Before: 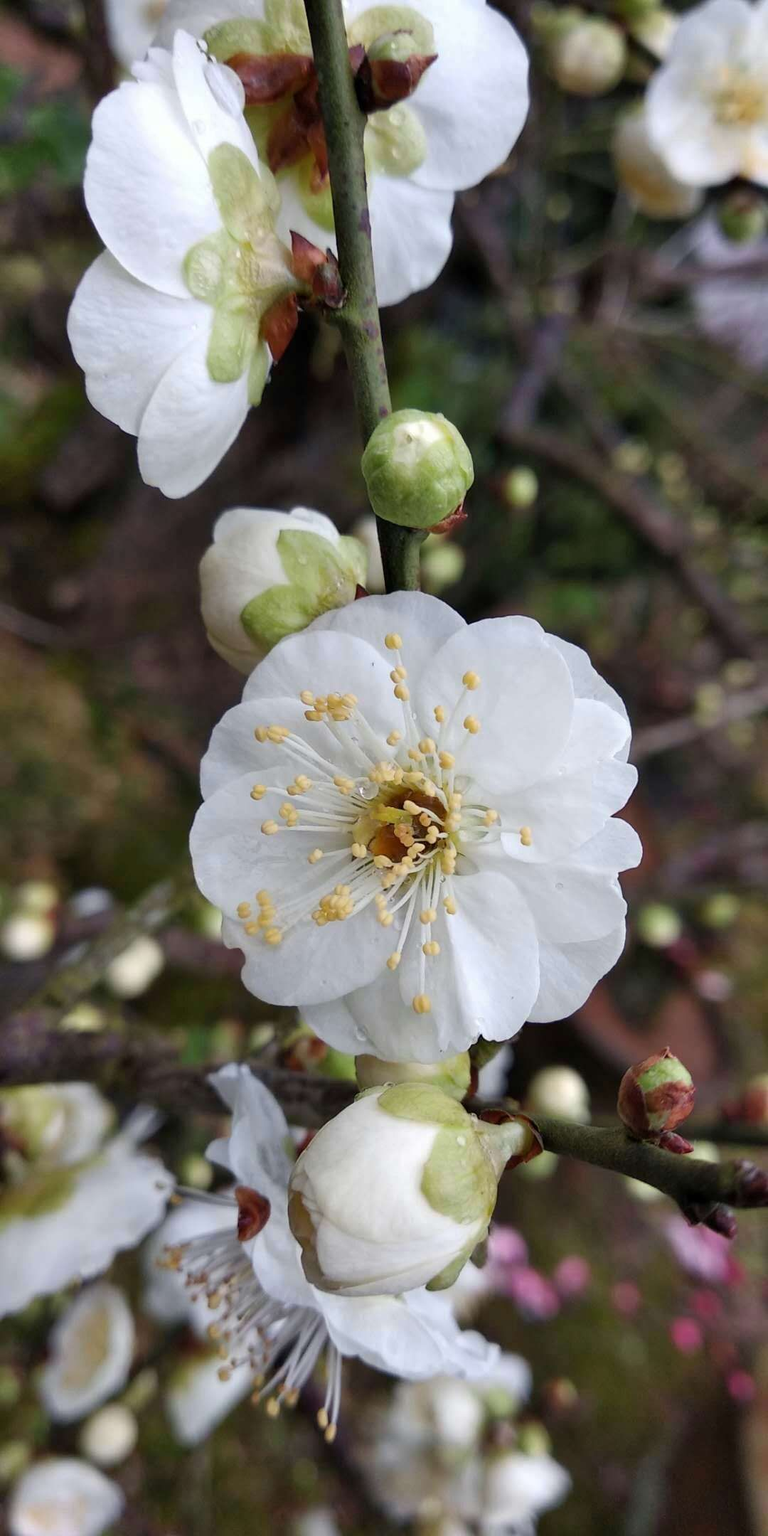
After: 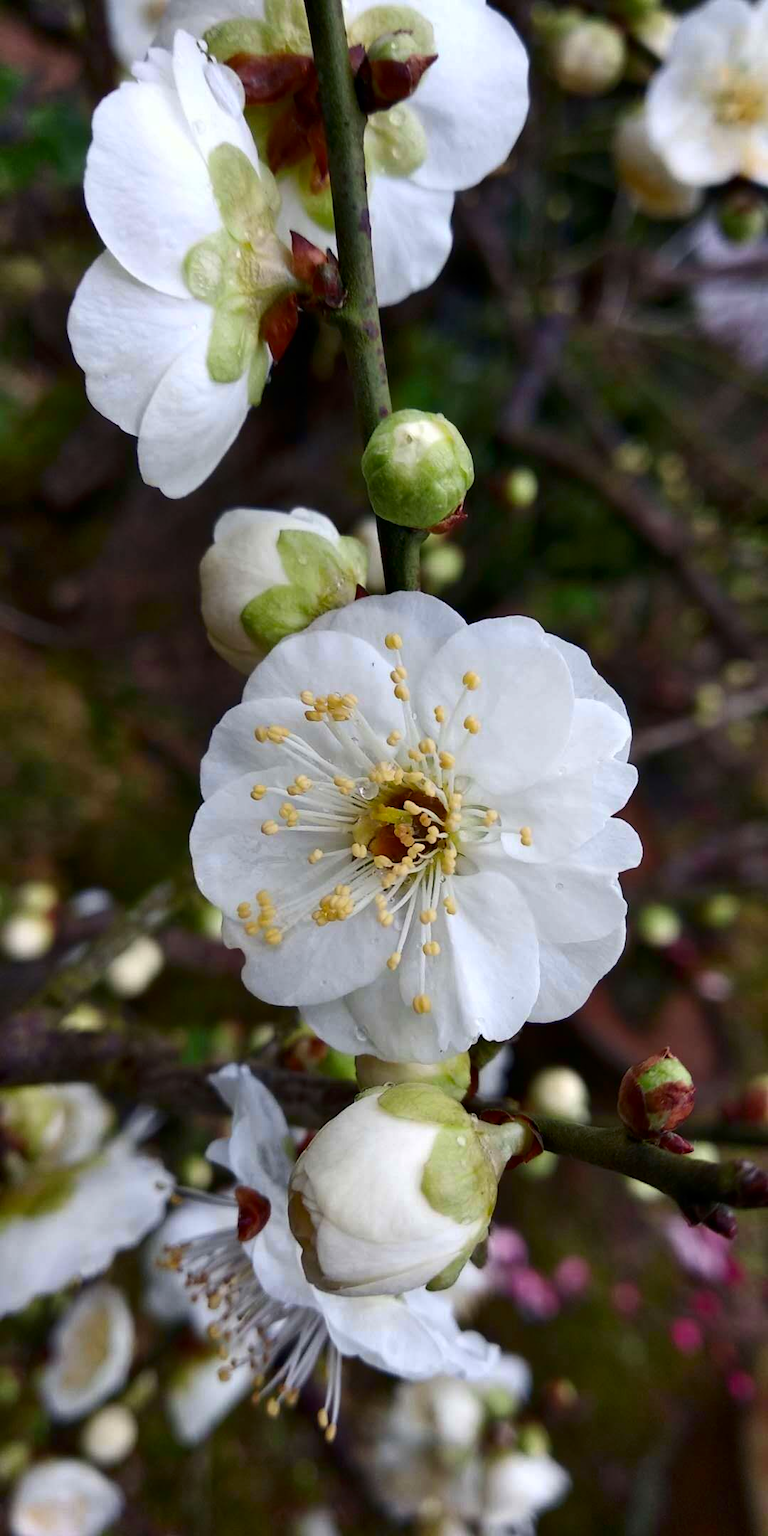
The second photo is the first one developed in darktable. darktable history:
contrast brightness saturation: contrast 0.116, brightness -0.12, saturation 0.204
color zones: curves: ch0 [(0.068, 0.464) (0.25, 0.5) (0.48, 0.508) (0.75, 0.536) (0.886, 0.476) (0.967, 0.456)]; ch1 [(0.066, 0.456) (0.25, 0.5) (0.616, 0.508) (0.746, 0.56) (0.934, 0.444)]
